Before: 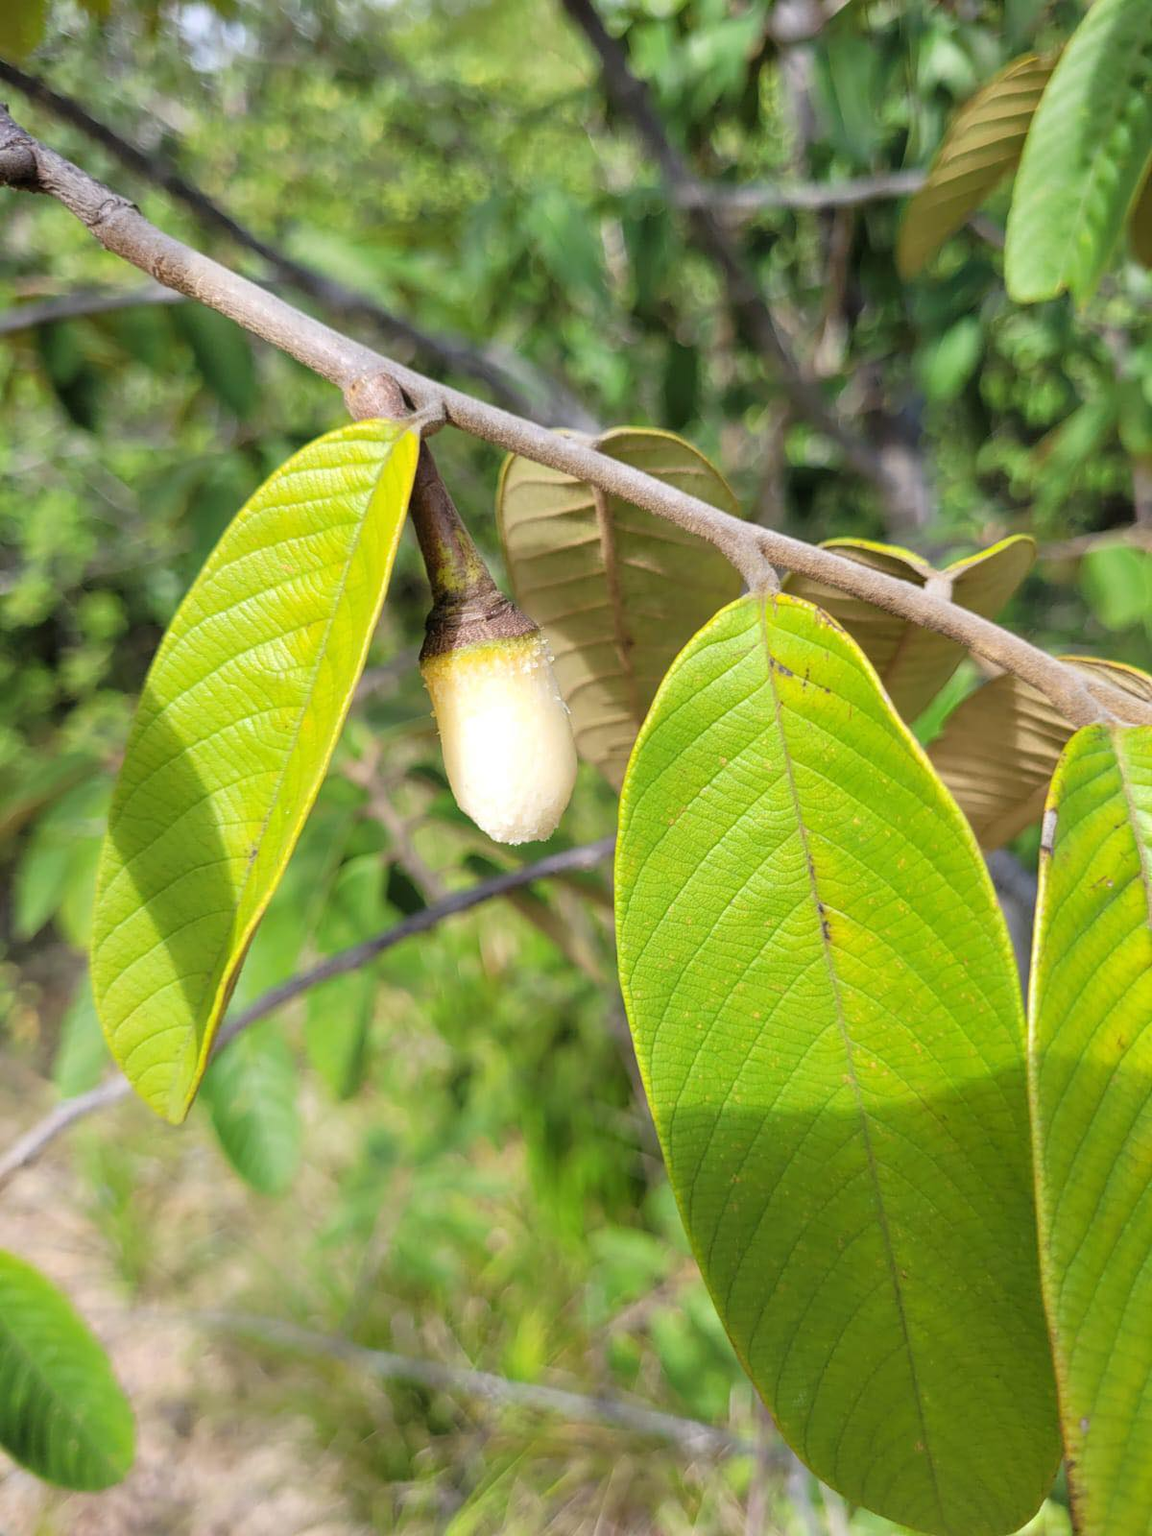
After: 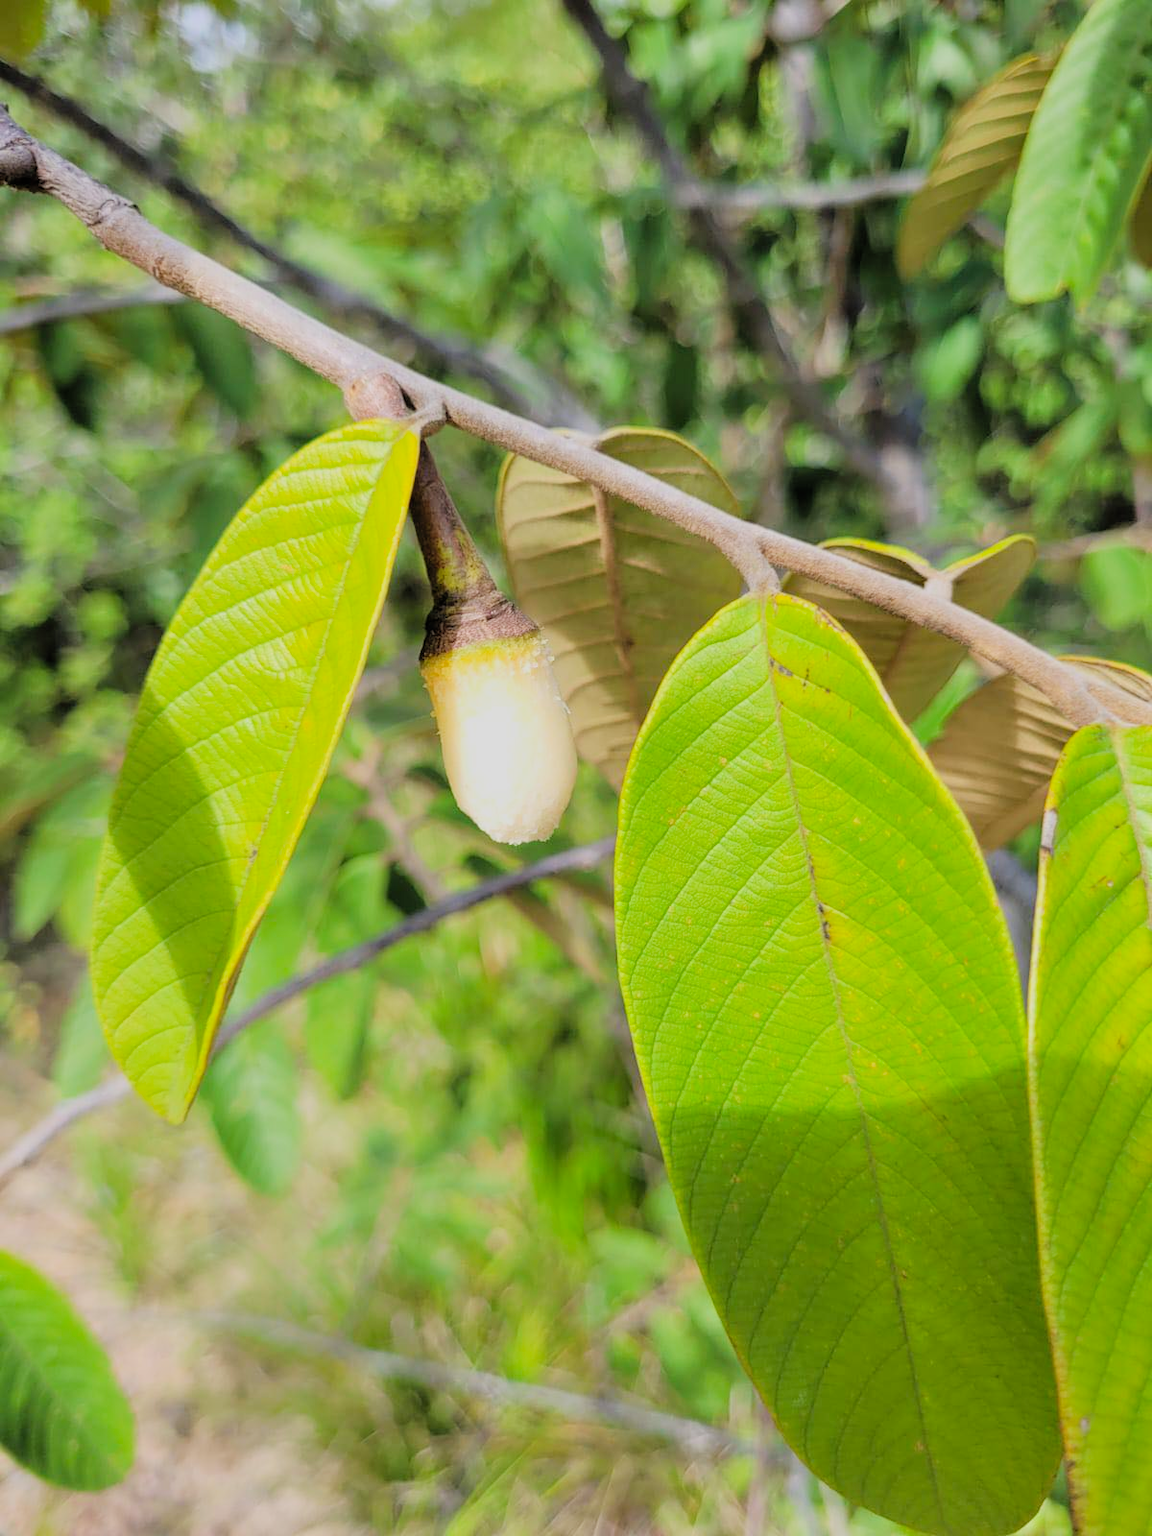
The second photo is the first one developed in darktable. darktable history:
filmic rgb: black relative exposure -7.65 EV, white relative exposure 4.56 EV, hardness 3.61
contrast brightness saturation: contrast 0.07, brightness 0.08, saturation 0.18
